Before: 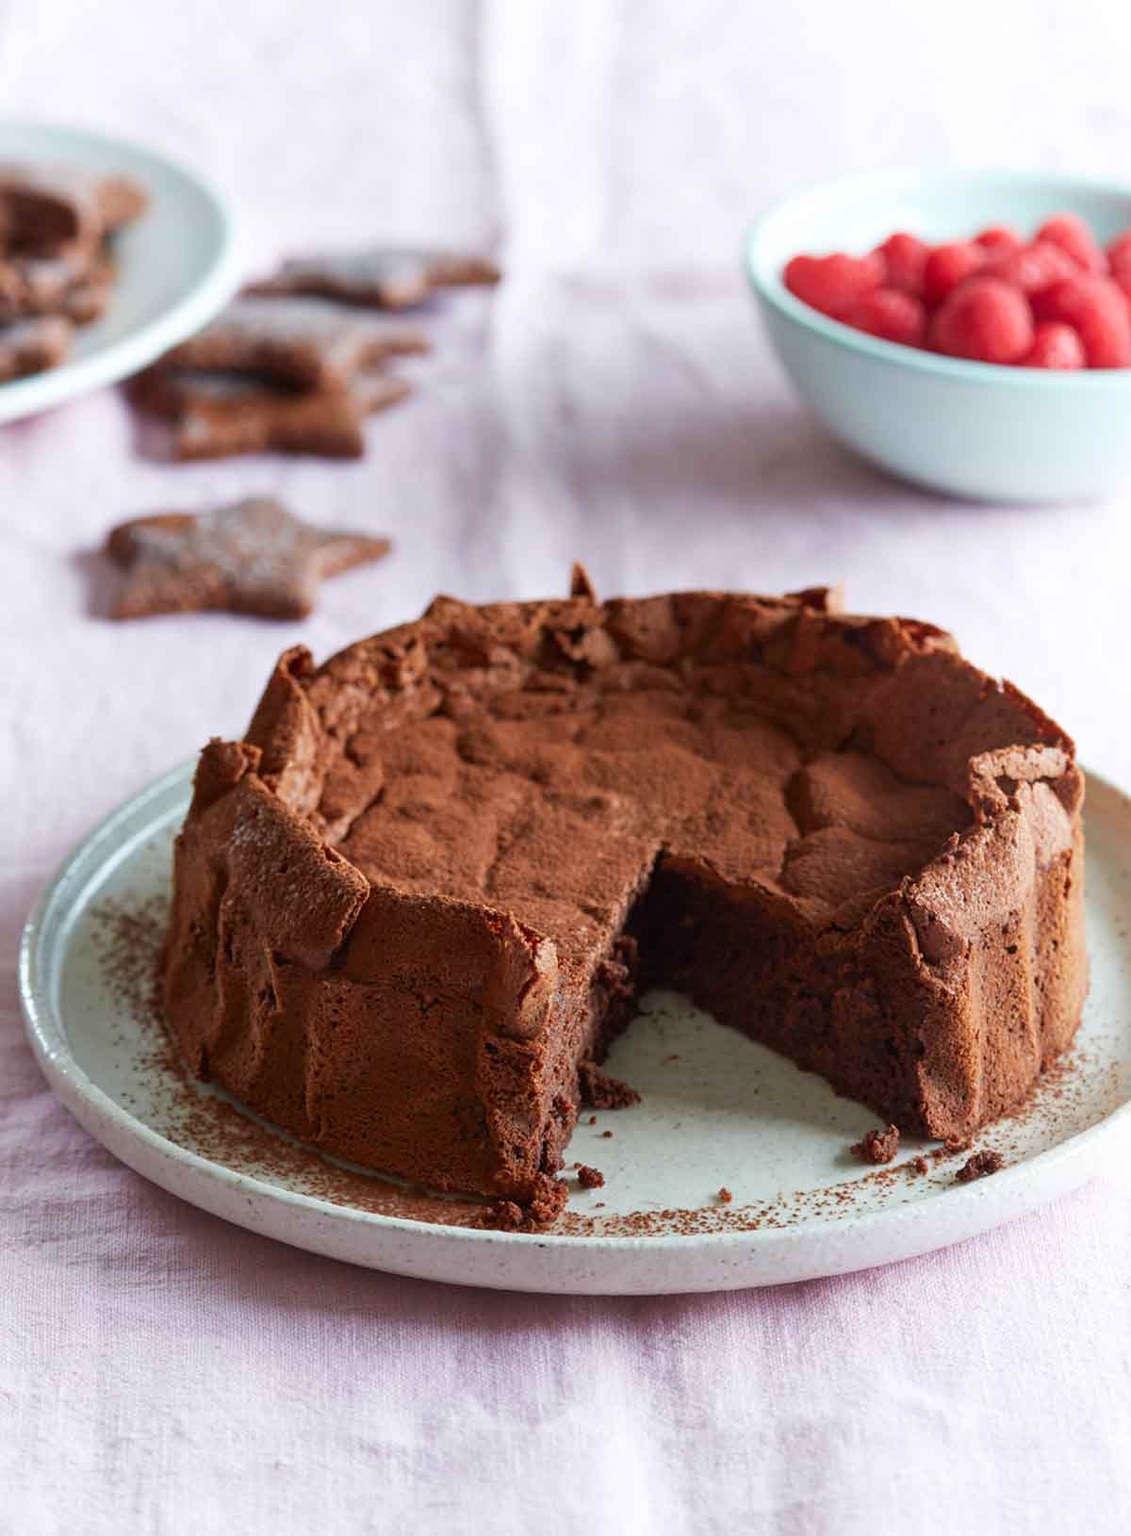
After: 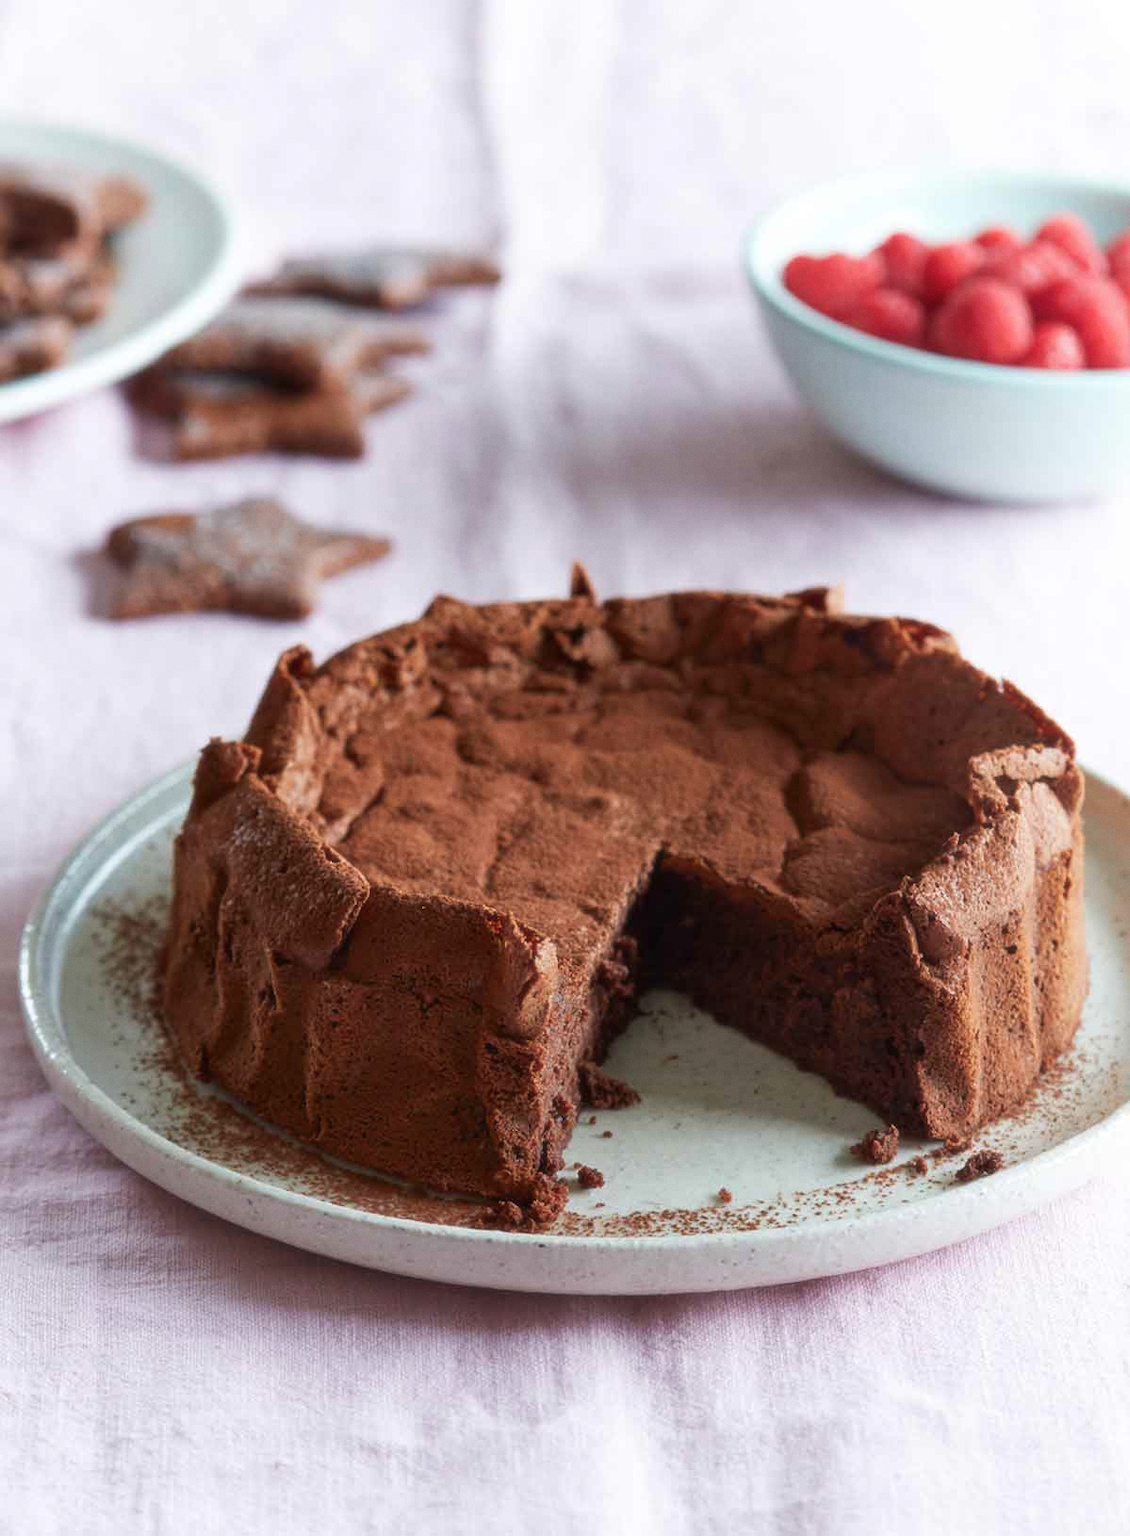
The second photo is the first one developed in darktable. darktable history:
soften: size 10%, saturation 50%, brightness 0.2 EV, mix 10%
grain: coarseness 0.09 ISO, strength 10%
